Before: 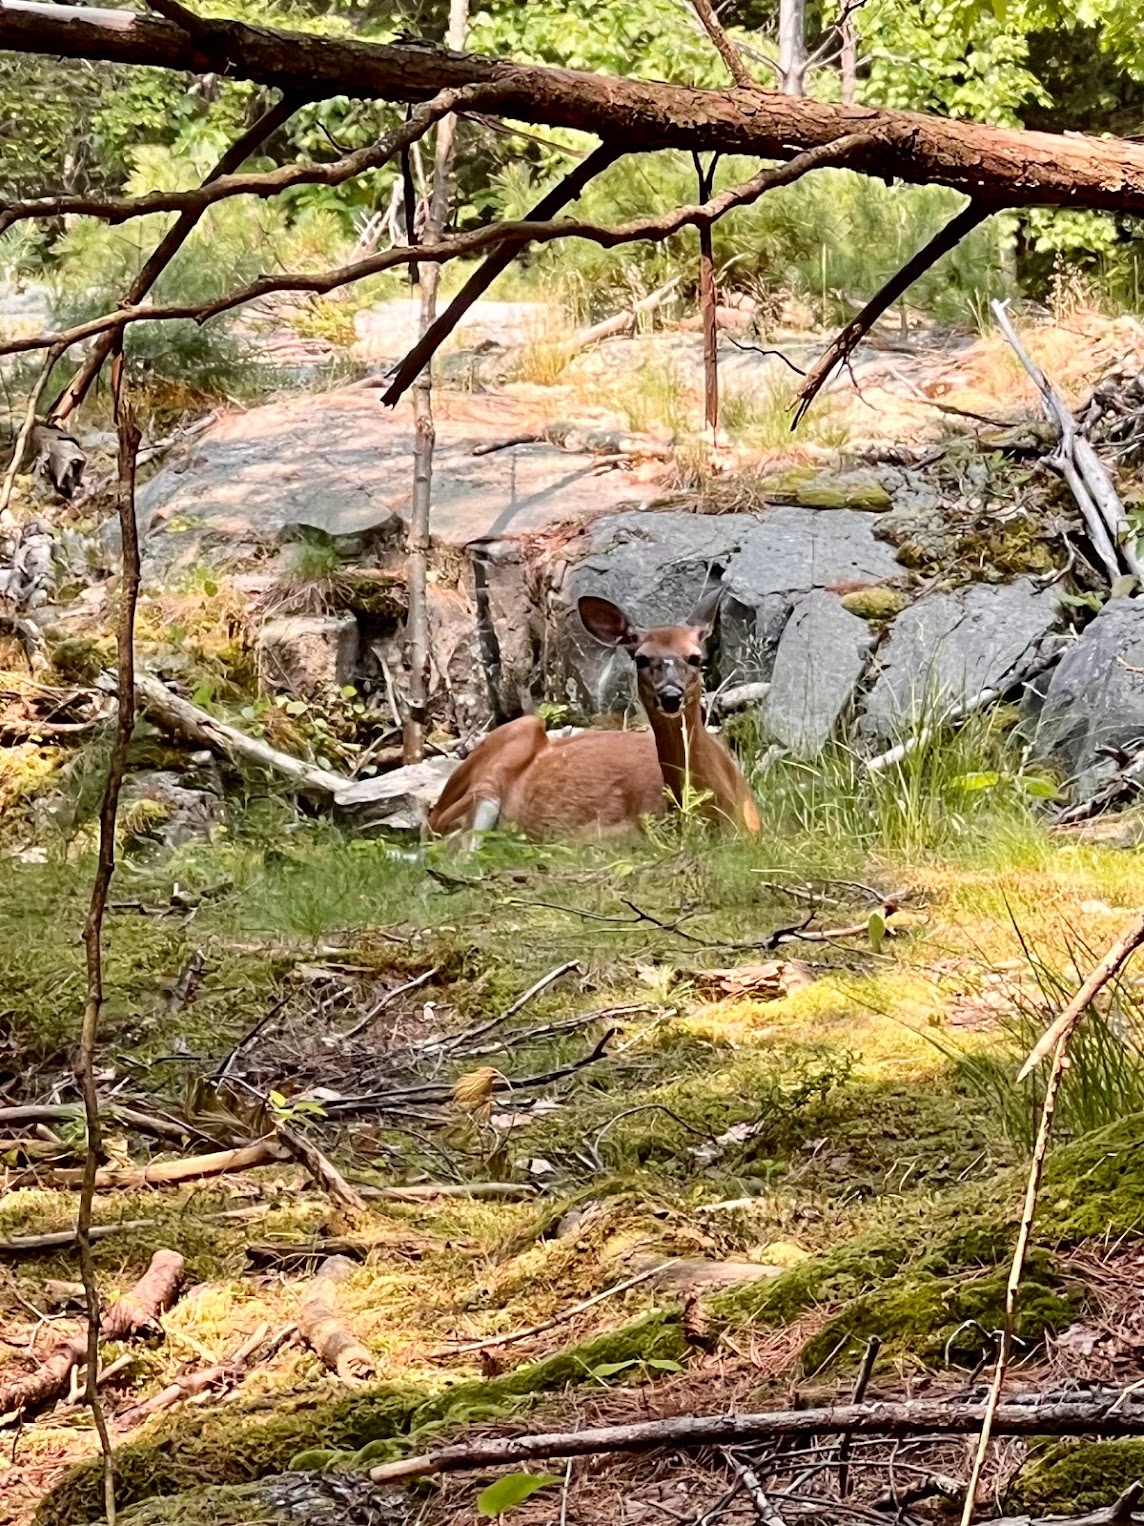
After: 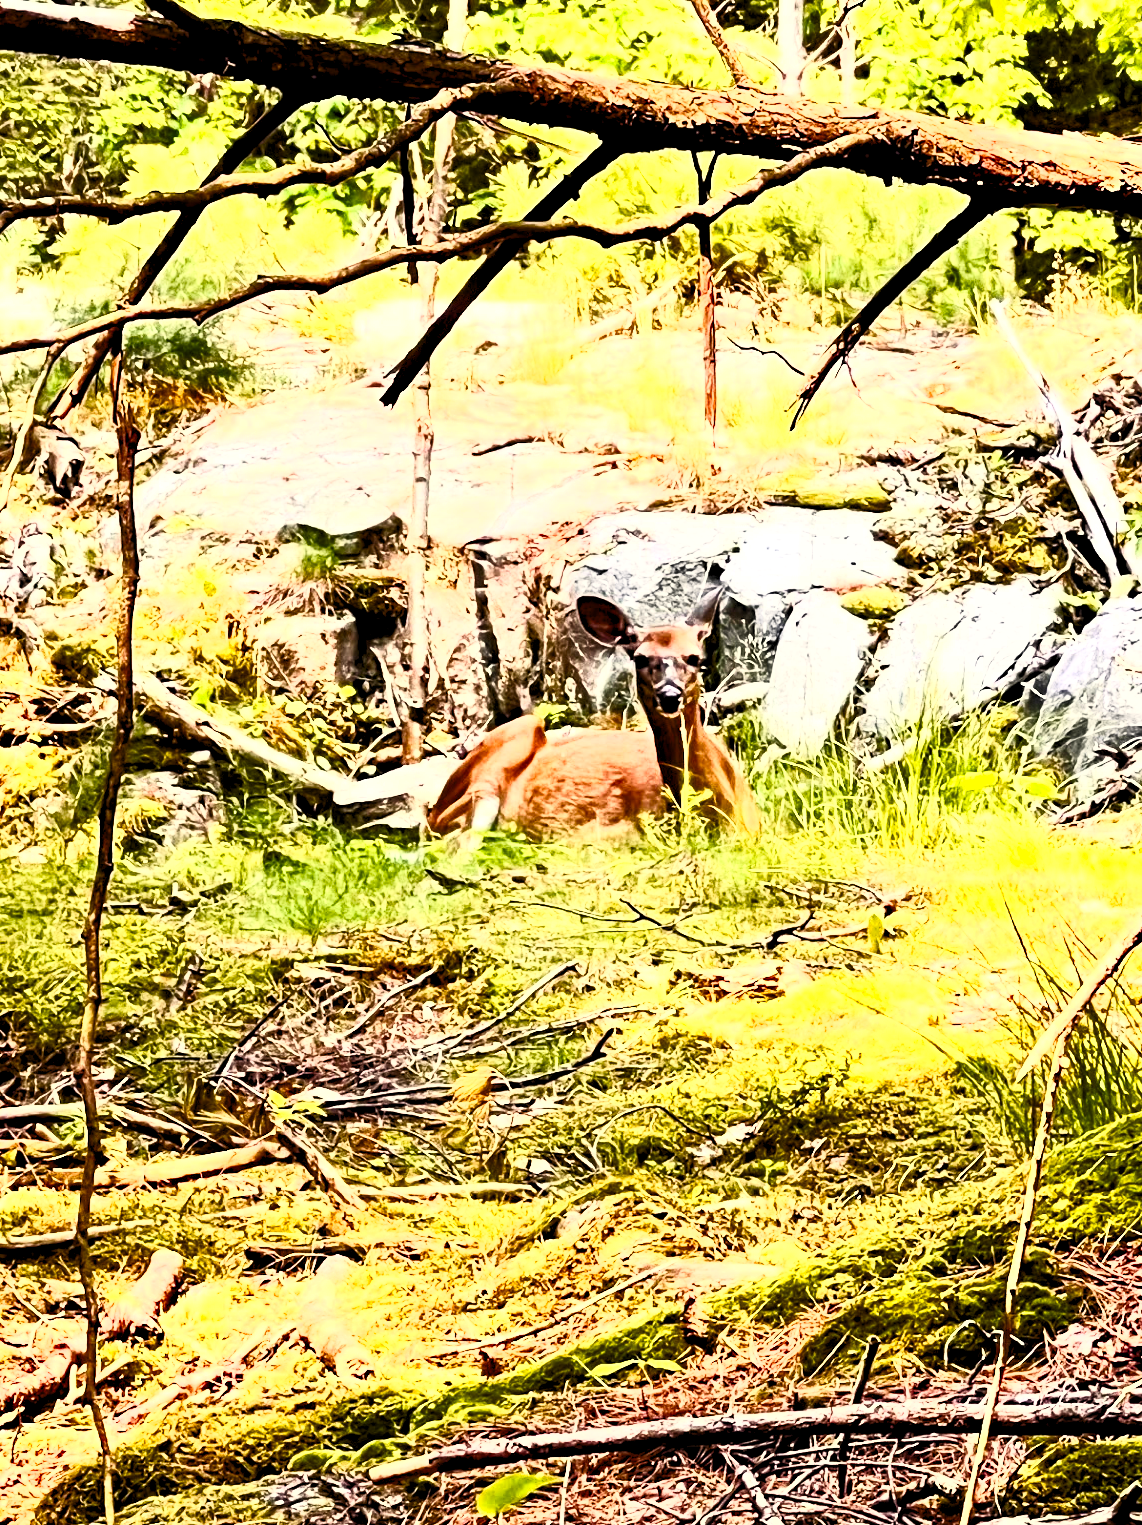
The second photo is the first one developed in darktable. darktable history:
color balance rgb: highlights gain › chroma 2.996%, highlights gain › hue 75.57°, perceptual saturation grading › global saturation 20%, perceptual saturation grading › highlights -49.242%, perceptual saturation grading › shadows 25.436%, global vibrance 30.129%, contrast 9.36%
contrast brightness saturation: contrast 0.828, brightness 0.605, saturation 0.584
levels: levels [0.073, 0.497, 0.972]
crop and rotate: left 0.172%, bottom 0.005%
